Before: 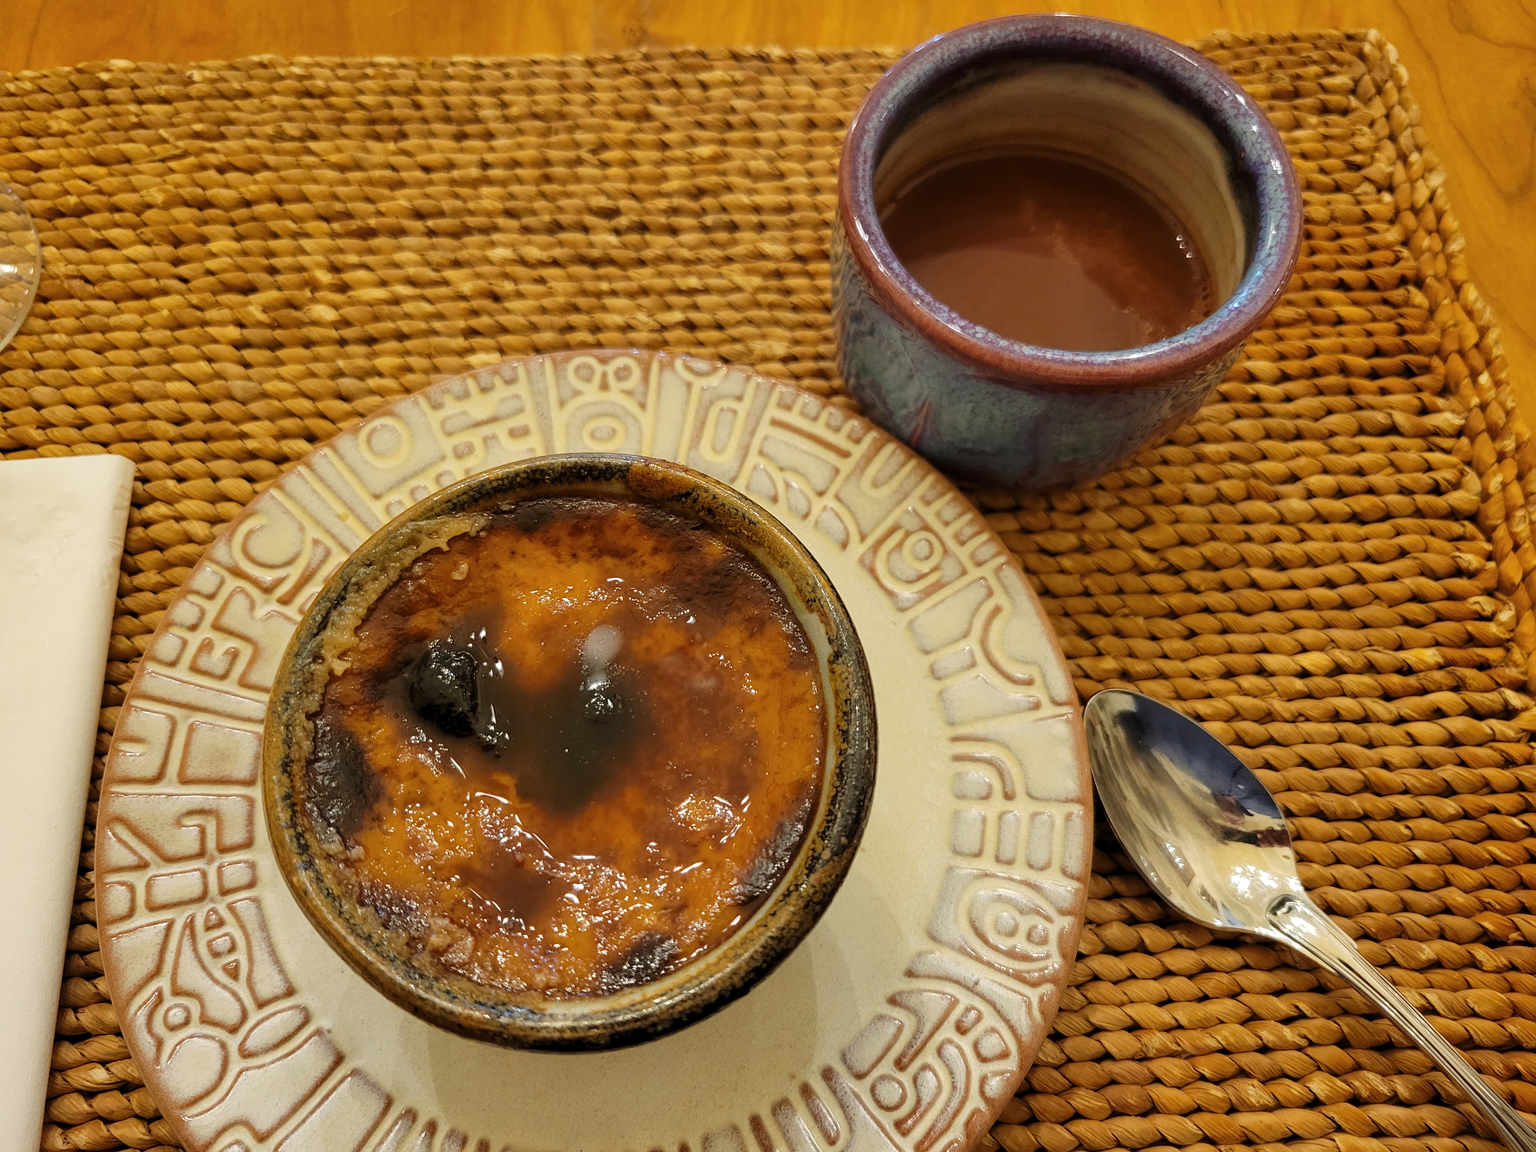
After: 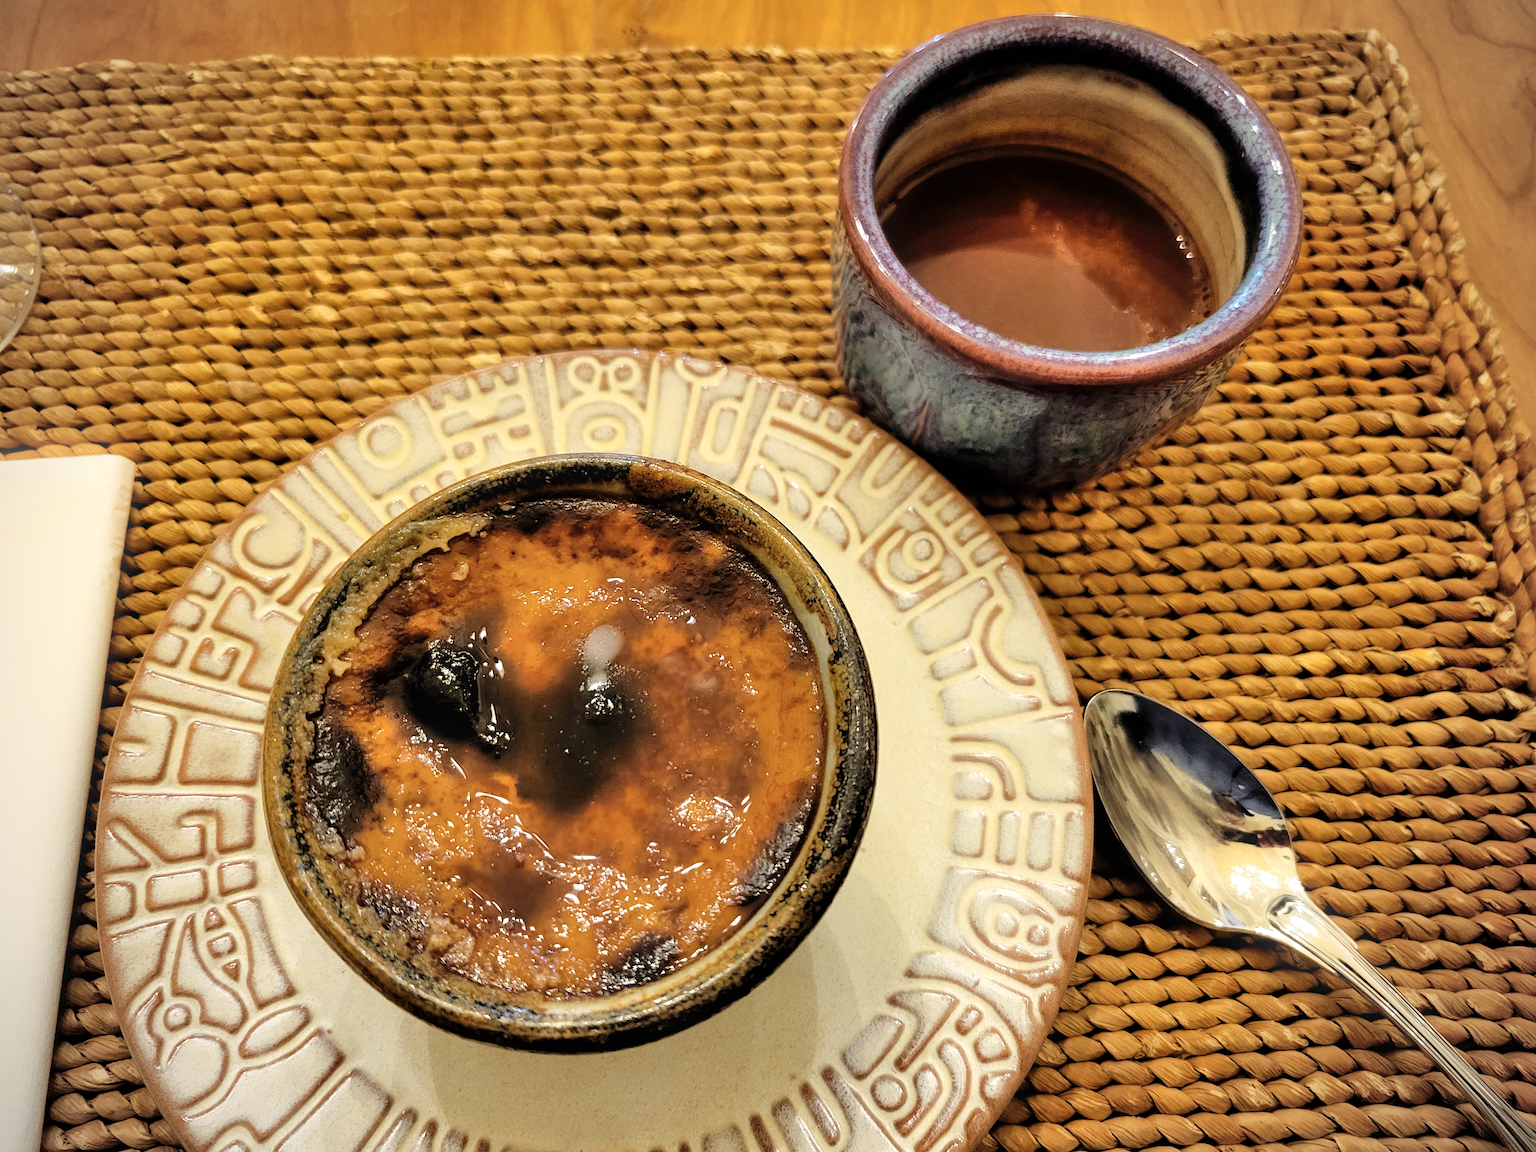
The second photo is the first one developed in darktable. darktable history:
vignetting: fall-off radius 63.6%
shadows and highlights: radius 110.86, shadows 51.09, white point adjustment 9.16, highlights -4.17, highlights color adjustment 32.2%, soften with gaussian
filmic rgb: black relative exposure -4.93 EV, white relative exposure 2.84 EV, hardness 3.72
bloom: size 13.65%, threshold 98.39%, strength 4.82%
